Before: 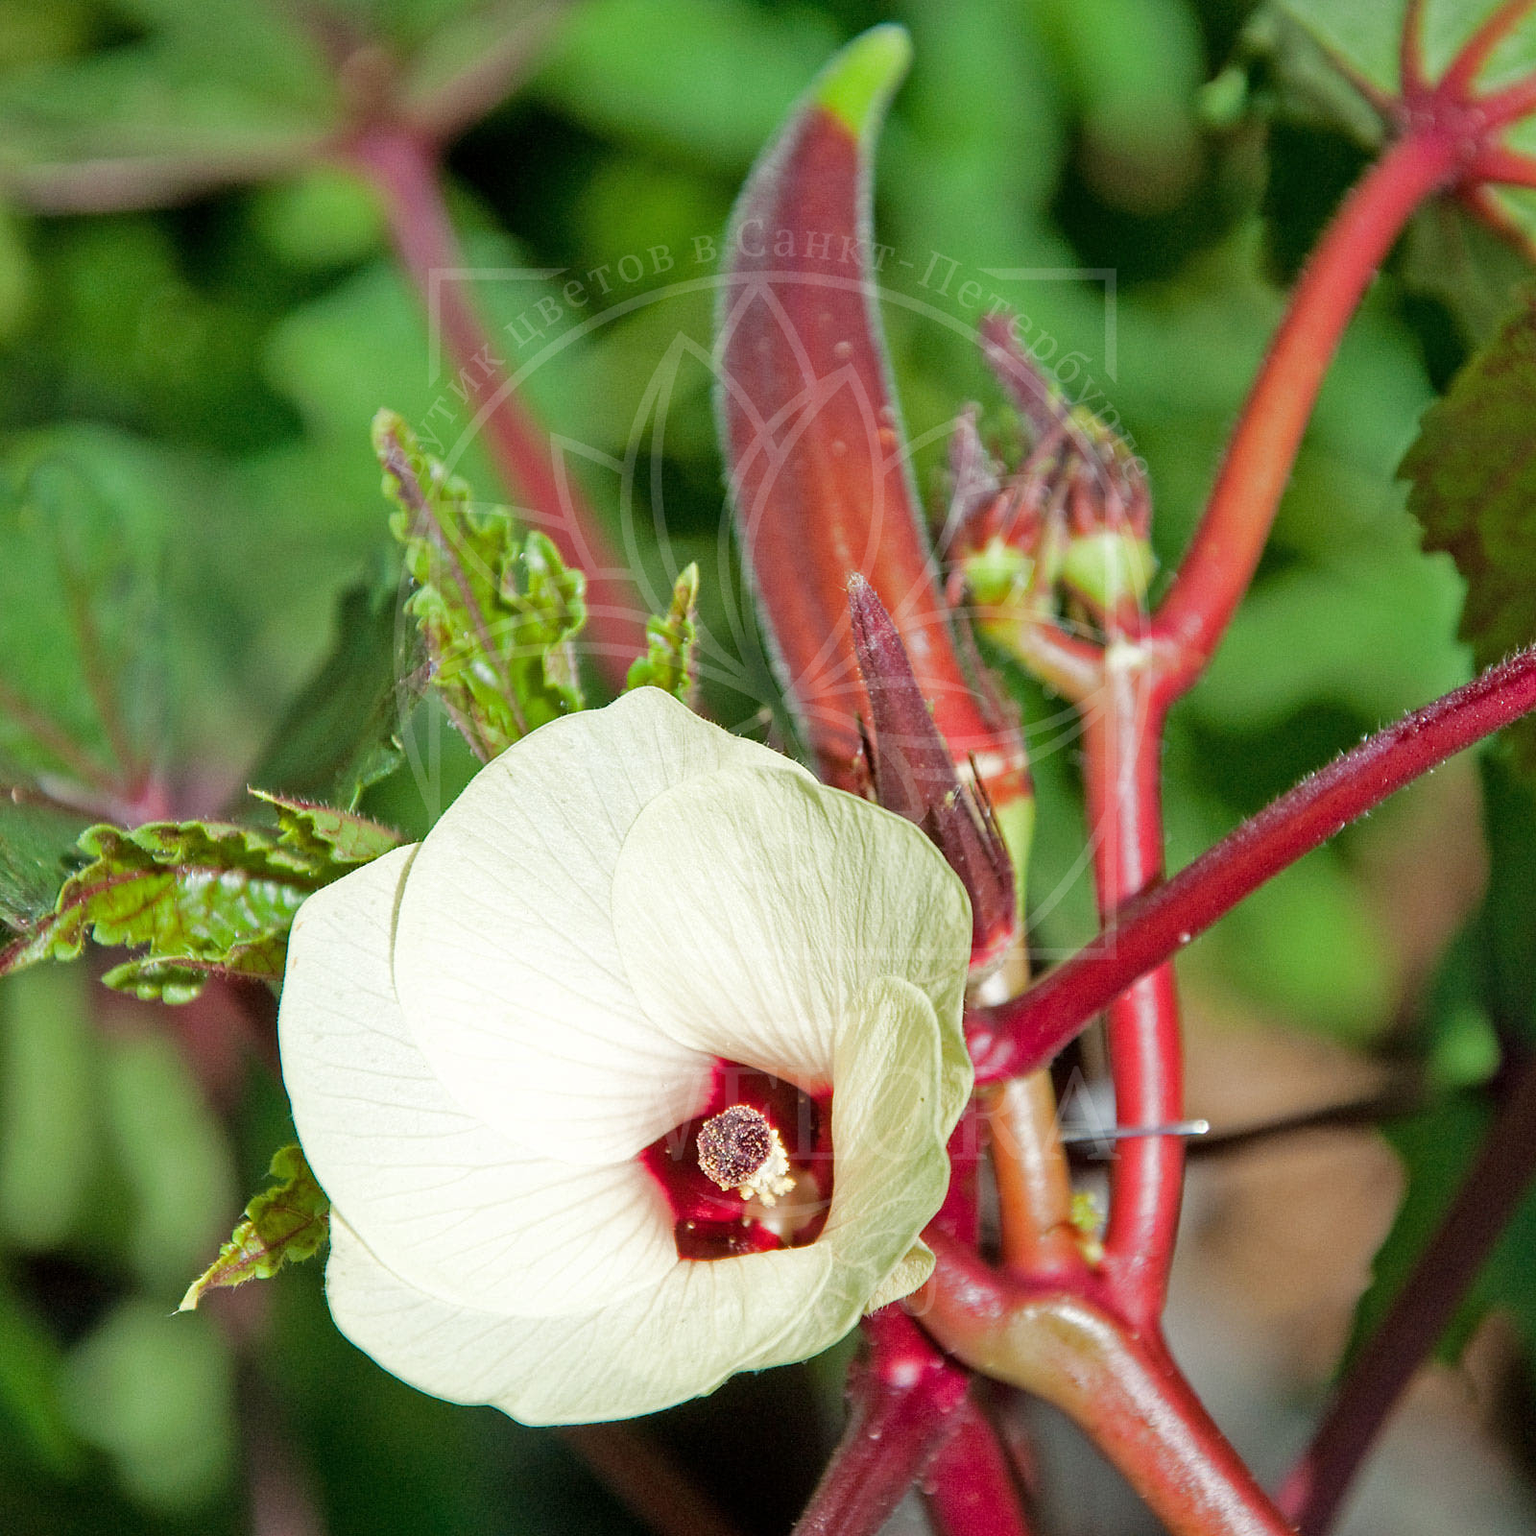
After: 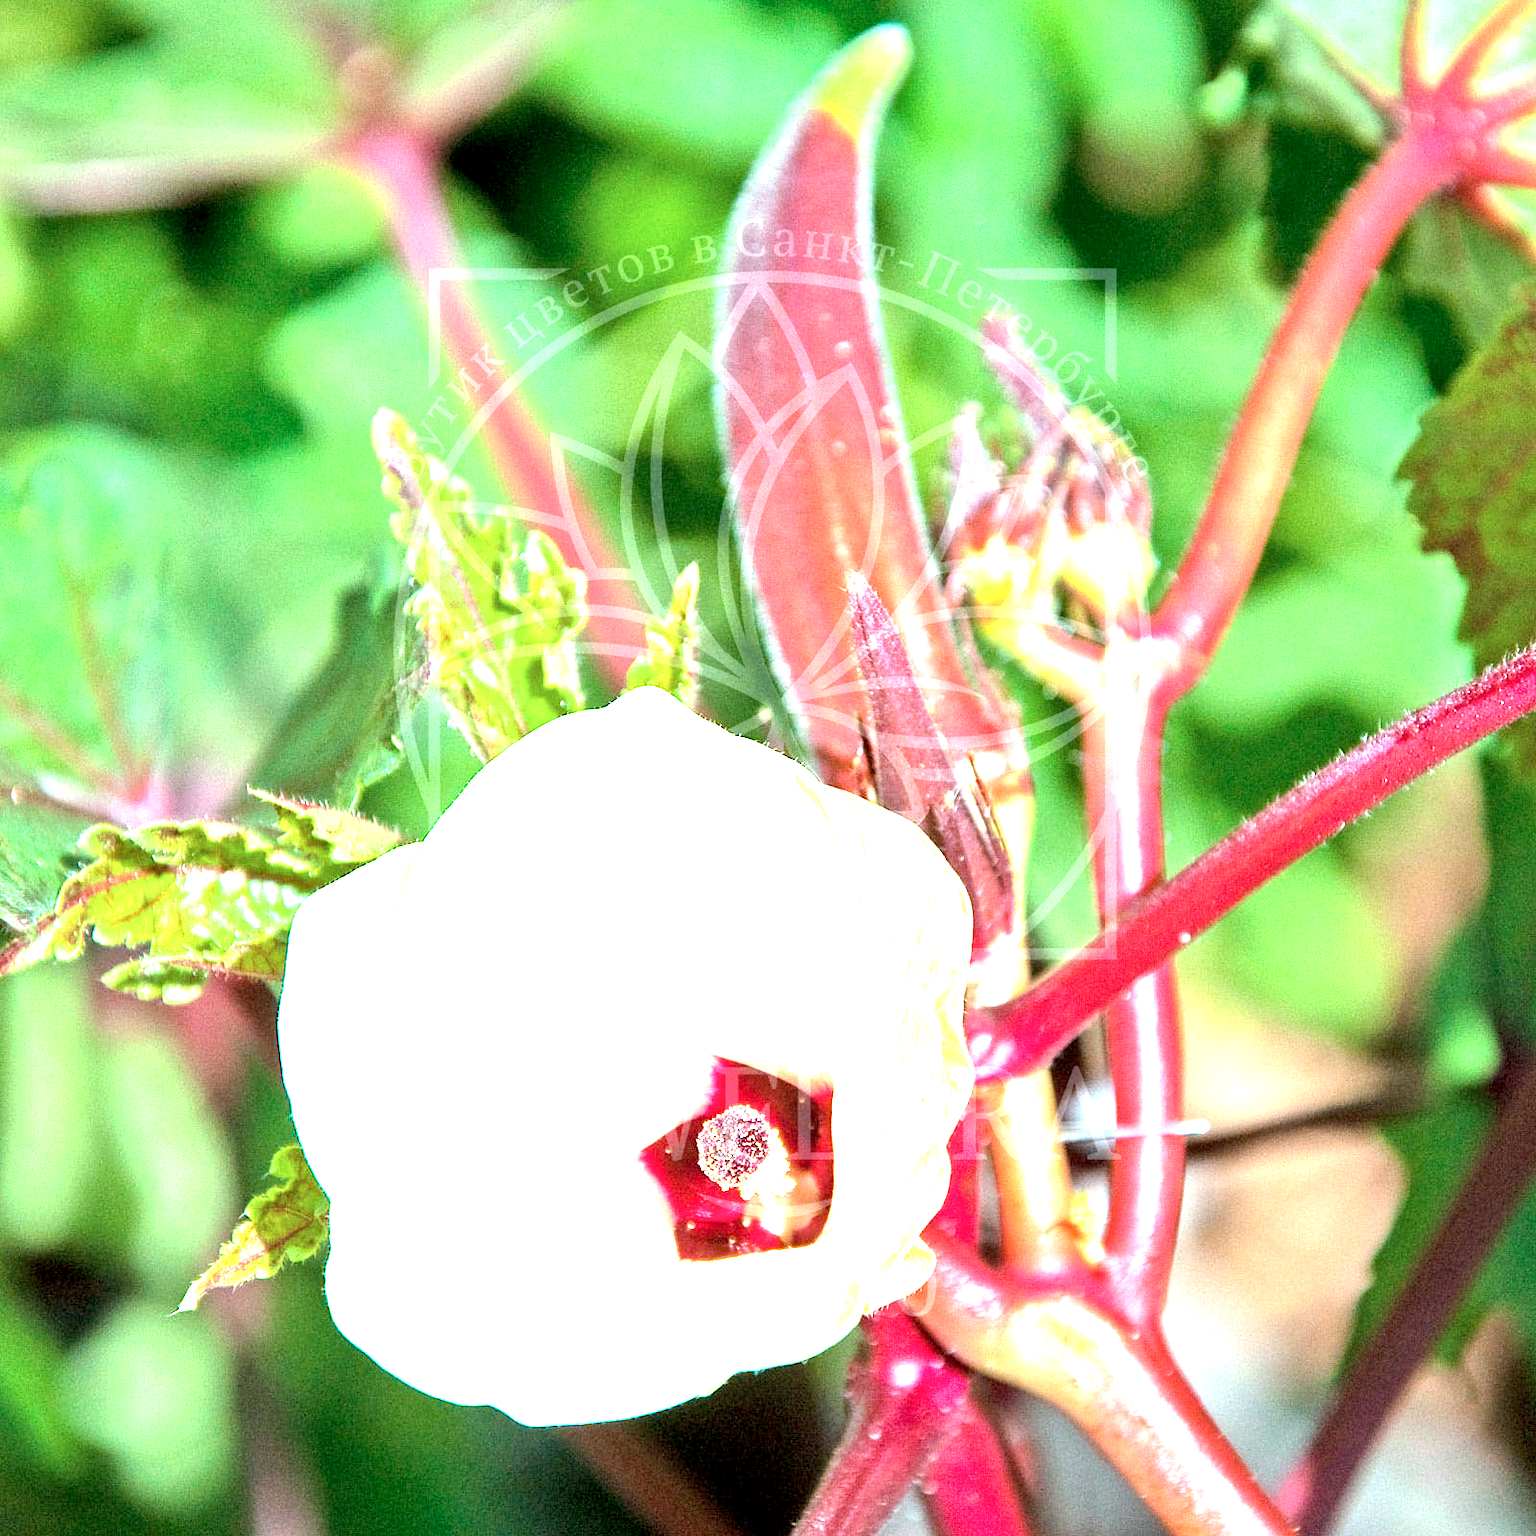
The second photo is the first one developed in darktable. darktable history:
color correction: highlights a* -4.18, highlights b* -10.81
exposure: black level correction 0.001, exposure 2 EV, compensate highlight preservation false
